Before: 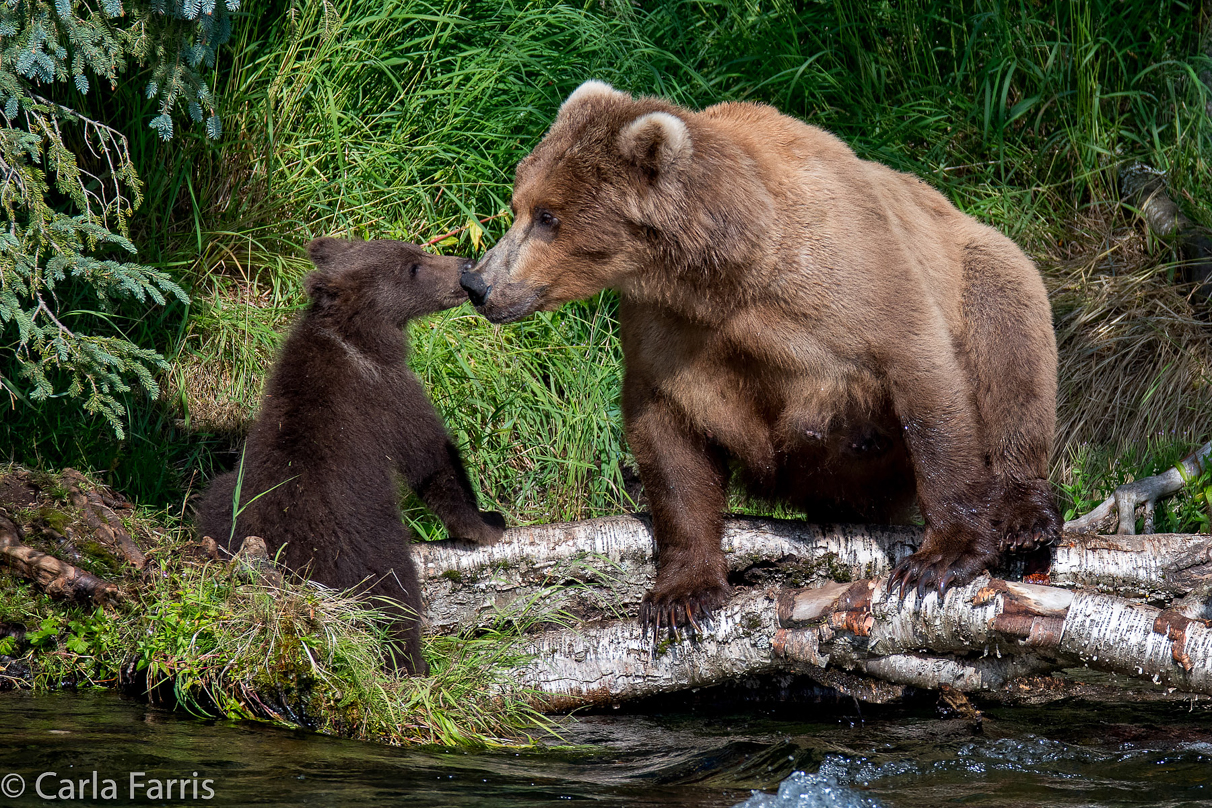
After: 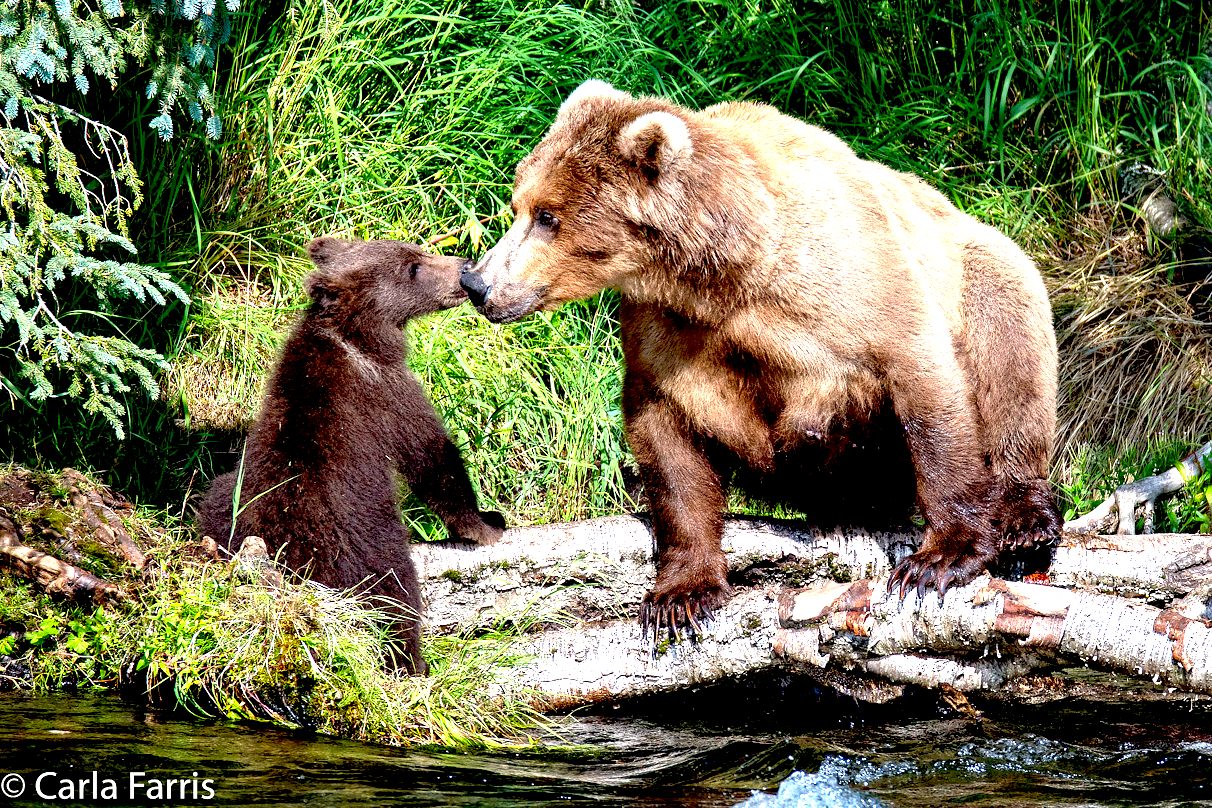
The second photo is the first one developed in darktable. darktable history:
exposure: black level correction 0.015, exposure 1.797 EV, compensate highlight preservation false
